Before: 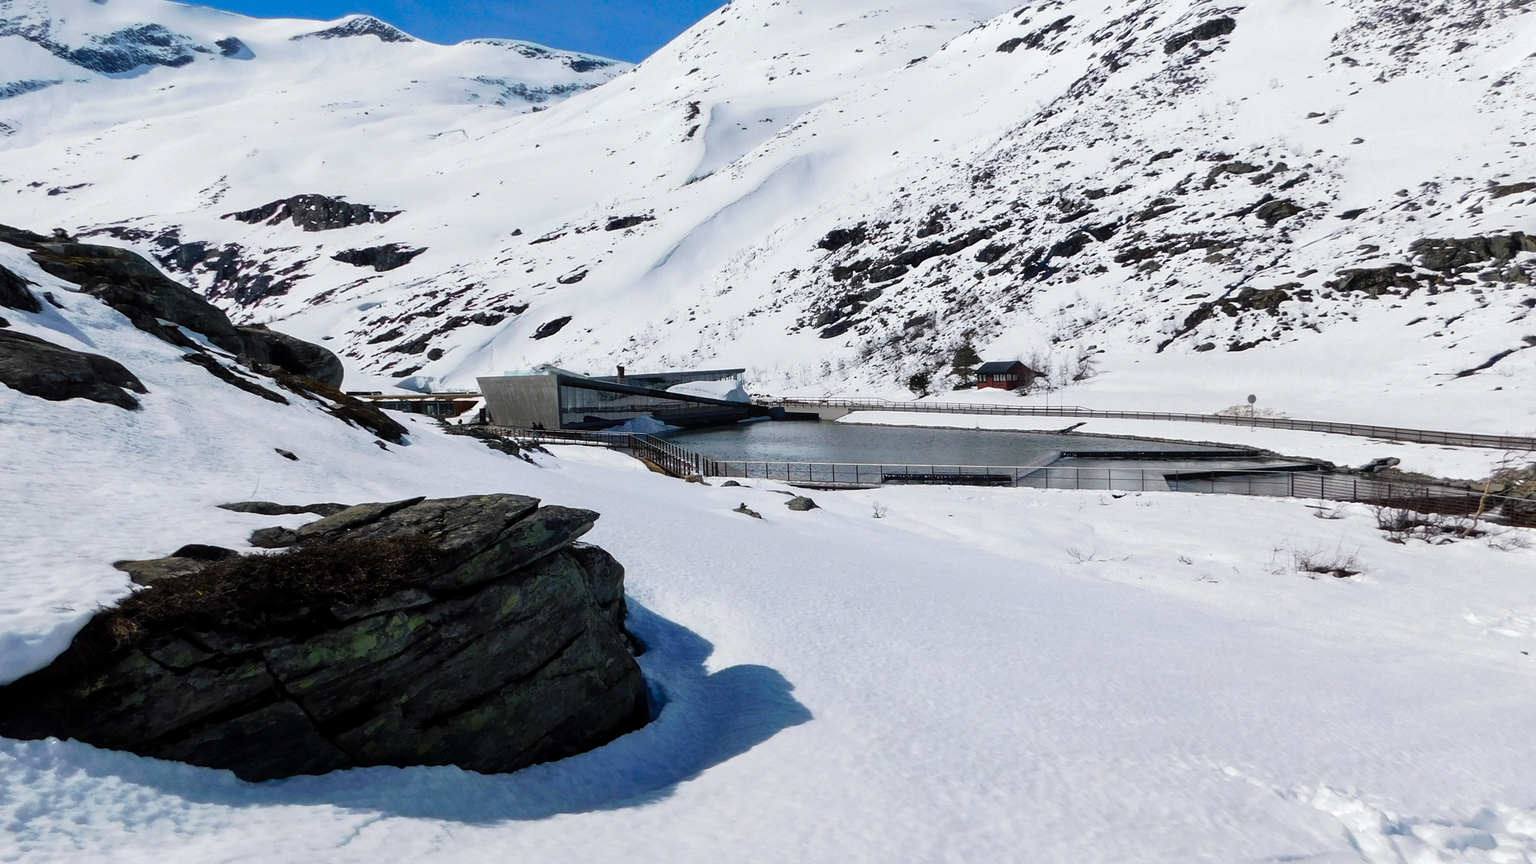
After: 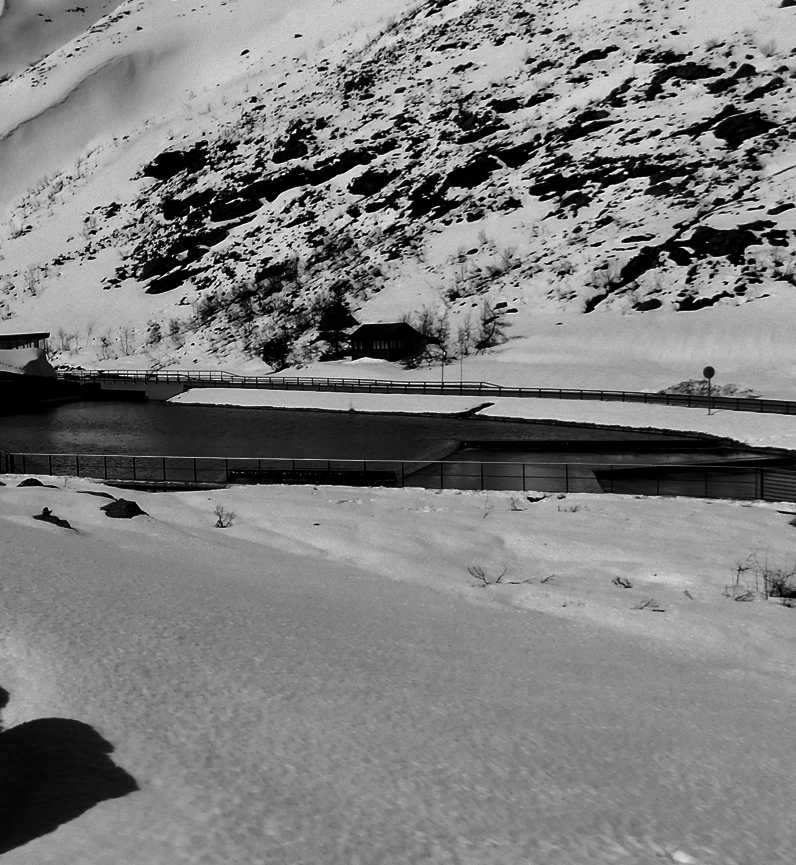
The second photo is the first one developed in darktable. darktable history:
crop: left 46.099%, top 13.092%, right 14.059%, bottom 9.972%
contrast brightness saturation: contrast 0.024, brightness -0.994, saturation -0.982
